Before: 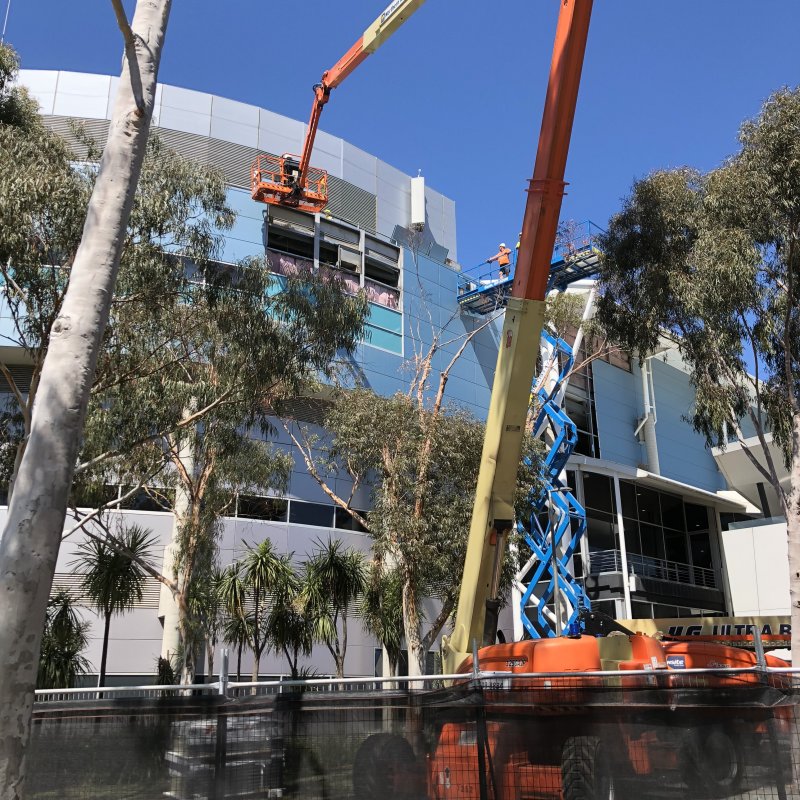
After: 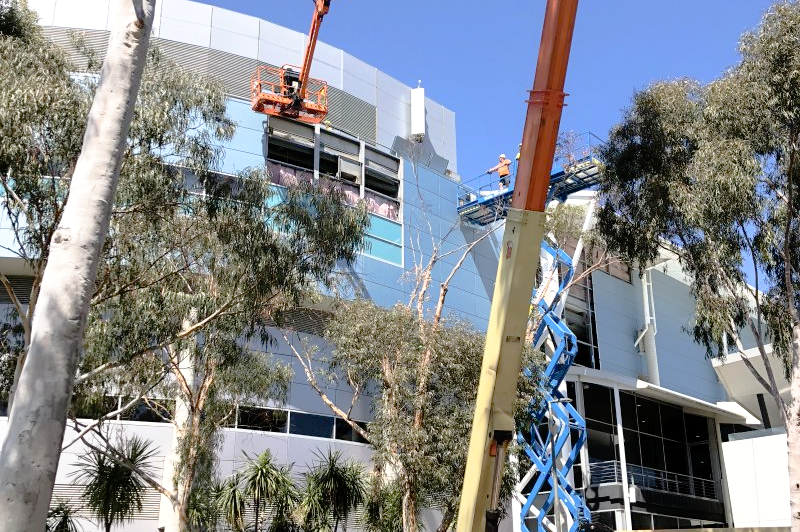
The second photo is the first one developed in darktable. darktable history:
tone curve: curves: ch0 [(0, 0) (0.003, 0.007) (0.011, 0.011) (0.025, 0.021) (0.044, 0.04) (0.069, 0.07) (0.1, 0.129) (0.136, 0.187) (0.177, 0.254) (0.224, 0.325) (0.277, 0.398) (0.335, 0.461) (0.399, 0.513) (0.468, 0.571) (0.543, 0.624) (0.623, 0.69) (0.709, 0.777) (0.801, 0.86) (0.898, 0.953) (1, 1)], preserve colors none
crop: top 11.134%, bottom 22.289%
tone equalizer: -8 EV -0.423 EV, -7 EV -0.423 EV, -6 EV -0.301 EV, -5 EV -0.224 EV, -3 EV 0.209 EV, -2 EV 0.351 EV, -1 EV 0.38 EV, +0 EV 0.434 EV
exposure: black level correction 0.002, exposure -0.103 EV, compensate highlight preservation false
